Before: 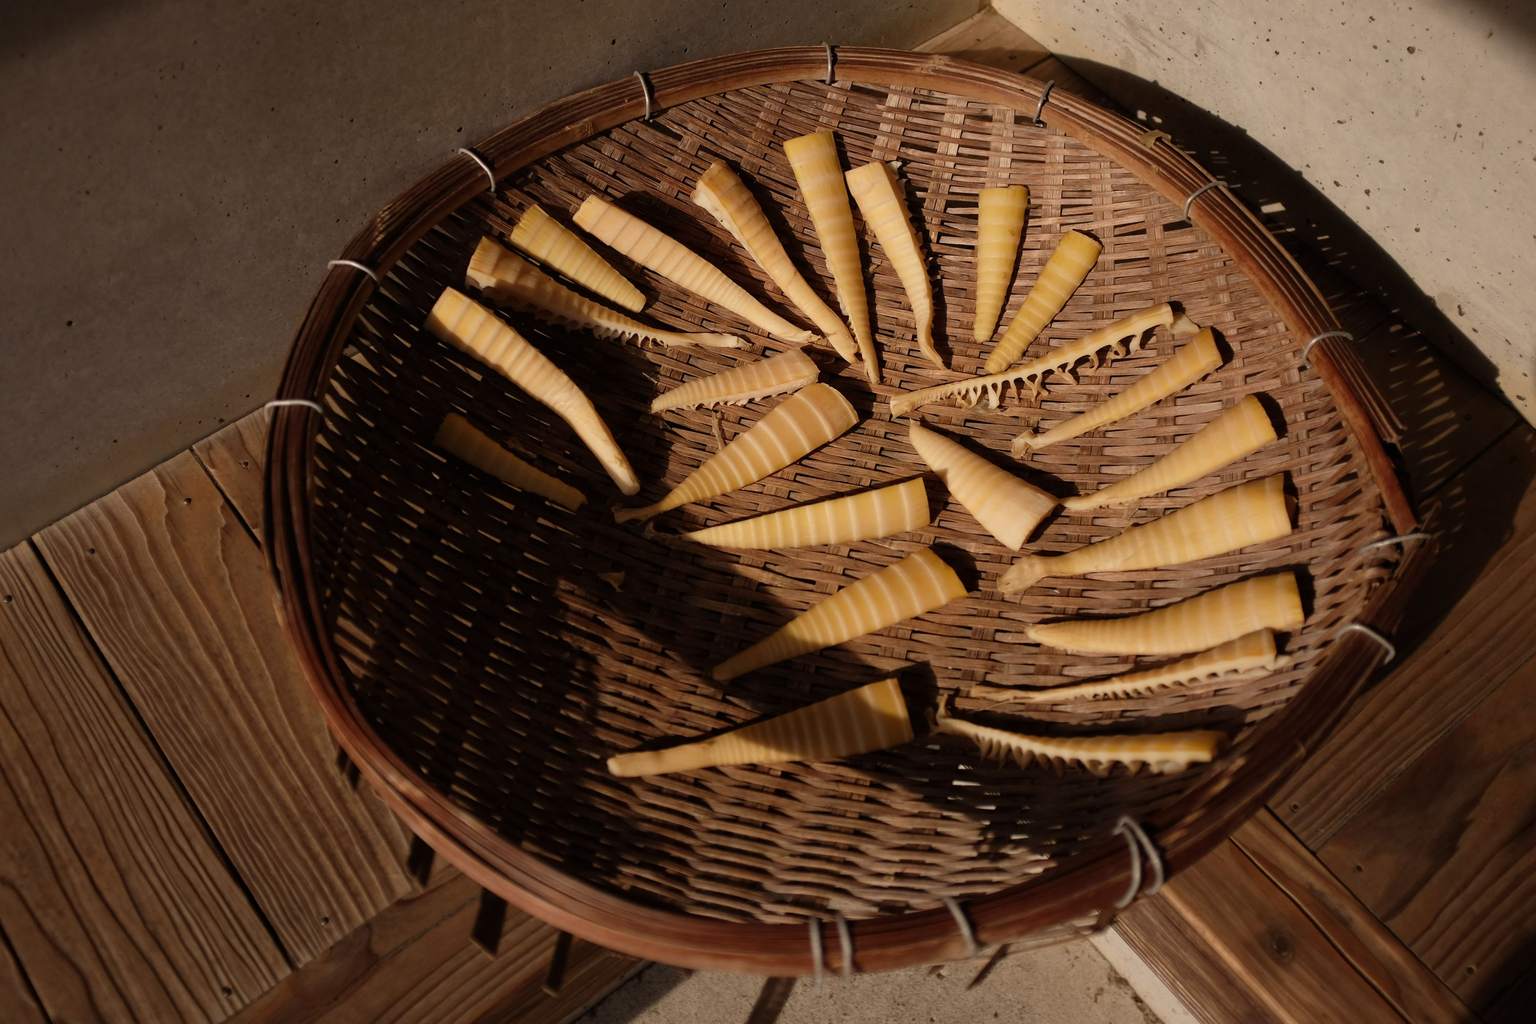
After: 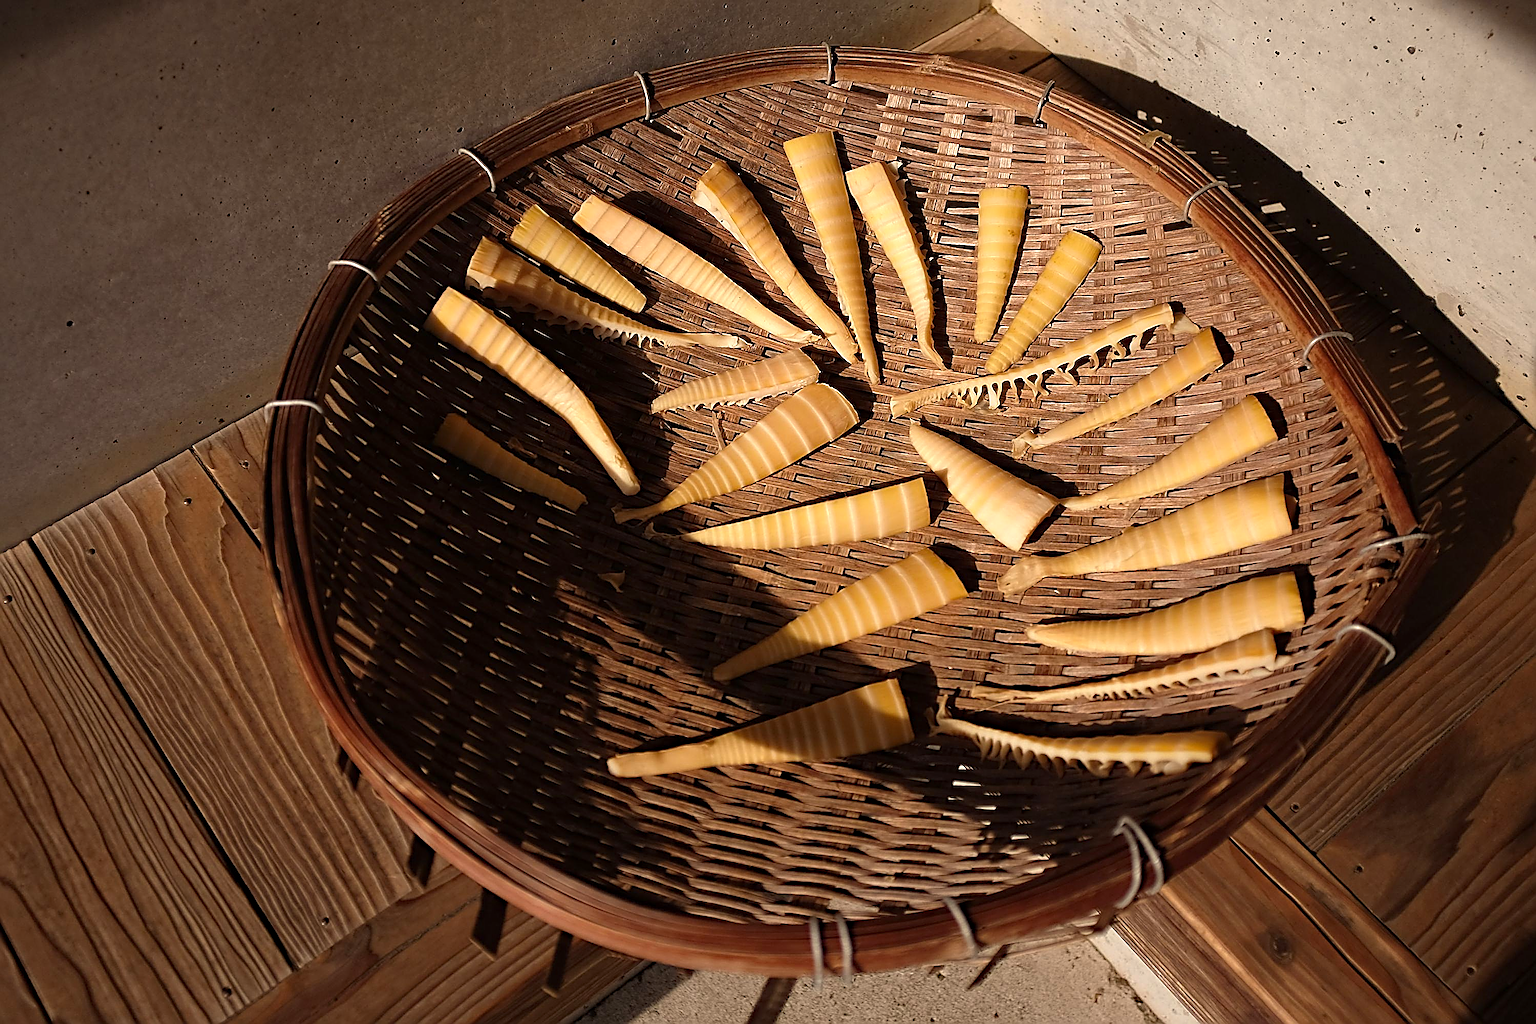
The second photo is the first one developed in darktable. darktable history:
sharpen: amount 1.861
haze removal: compatibility mode true, adaptive false
exposure: exposure 0.64 EV, compensate highlight preservation false
